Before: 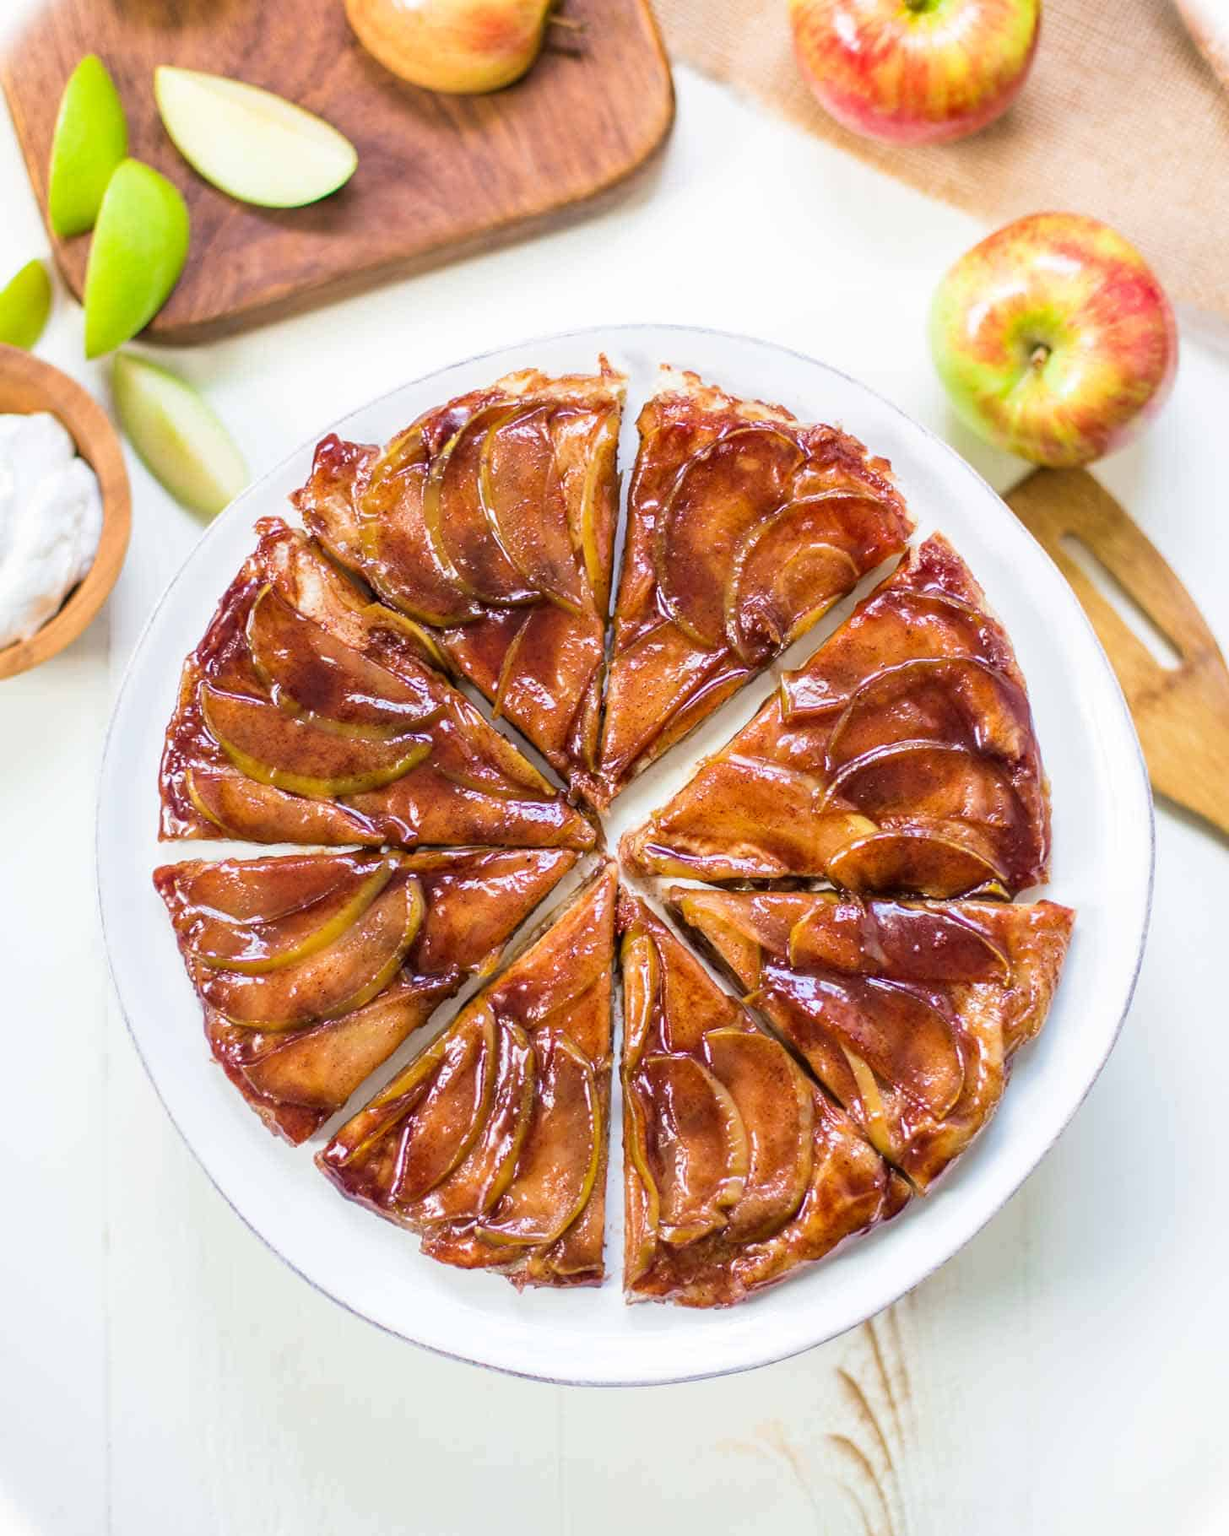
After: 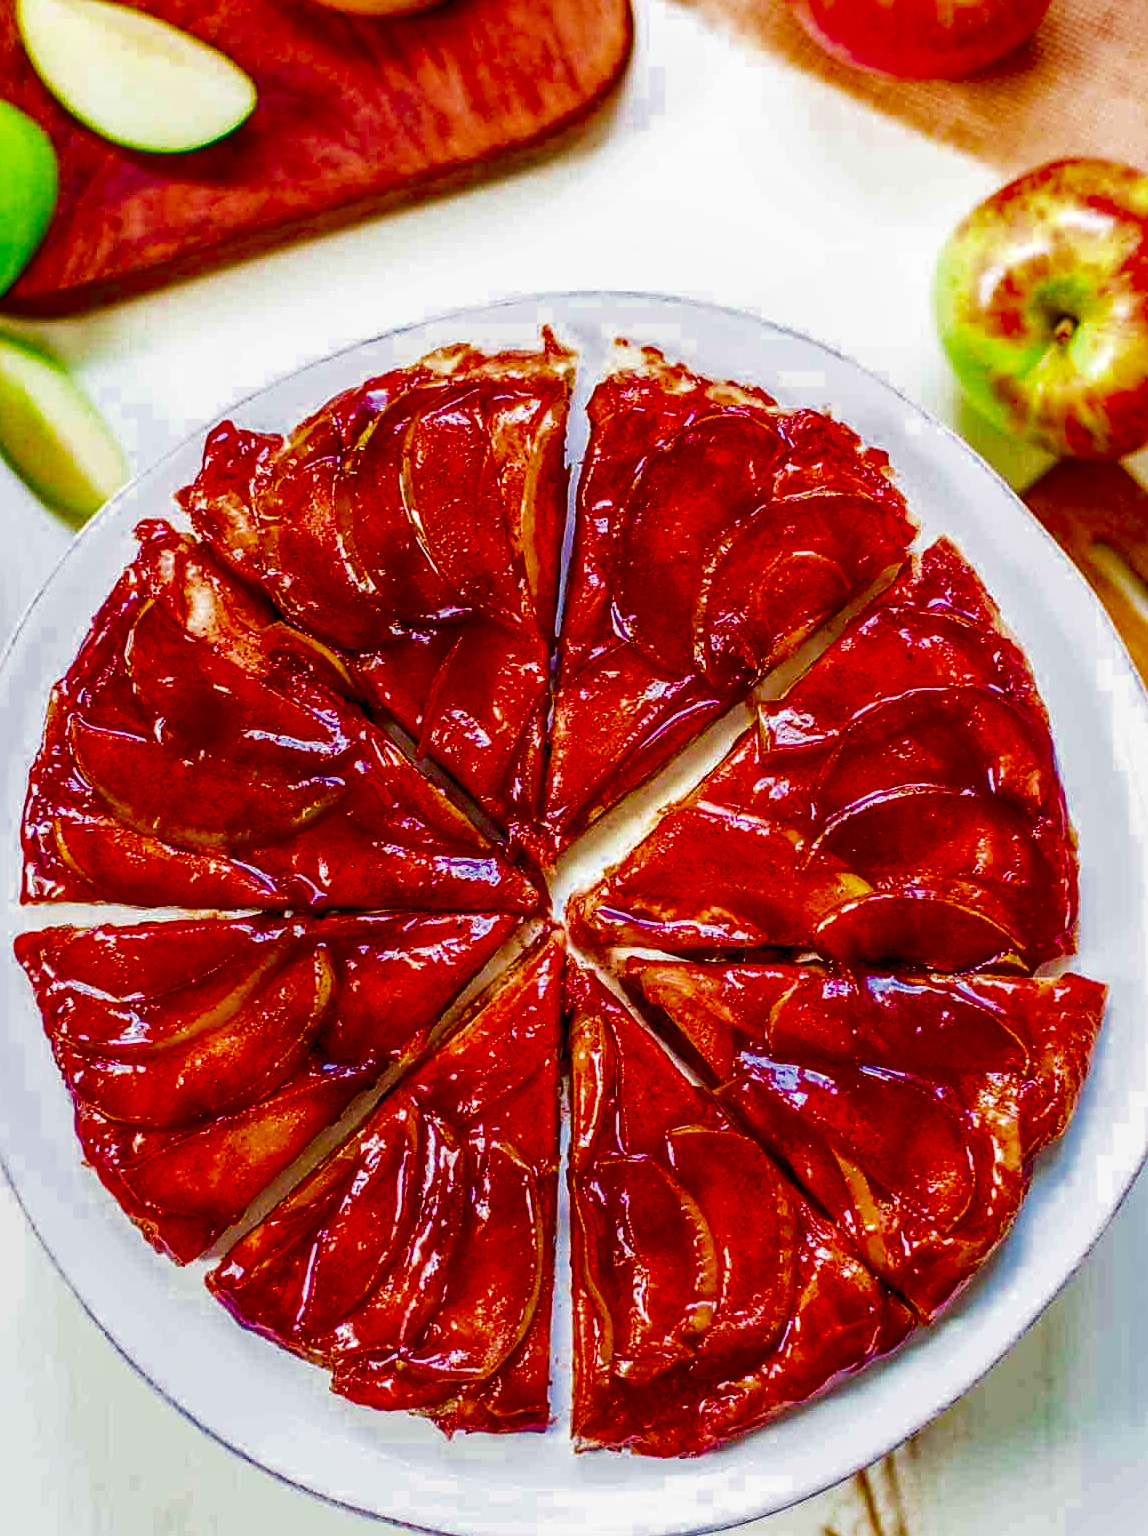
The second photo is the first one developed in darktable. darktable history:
exposure: exposure 0.672 EV, compensate highlight preservation false
color balance rgb: shadows lift › chroma 1.698%, shadows lift › hue 259.98°, power › hue 60.1°, perceptual saturation grading › global saturation 19.311%, global vibrance 20%
local contrast: detail 130%
sharpen: on, module defaults
contrast brightness saturation: brightness -0.983, saturation 0.98
filmic rgb: black relative exposure -7.71 EV, white relative exposure 4.46 EV, hardness 3.75, latitude 49.9%, contrast 1.101, add noise in highlights 0.001, preserve chrominance max RGB, color science v3 (2019), use custom middle-gray values true, contrast in highlights soft
crop: left 11.499%, top 5.127%, right 9.588%, bottom 10.472%
